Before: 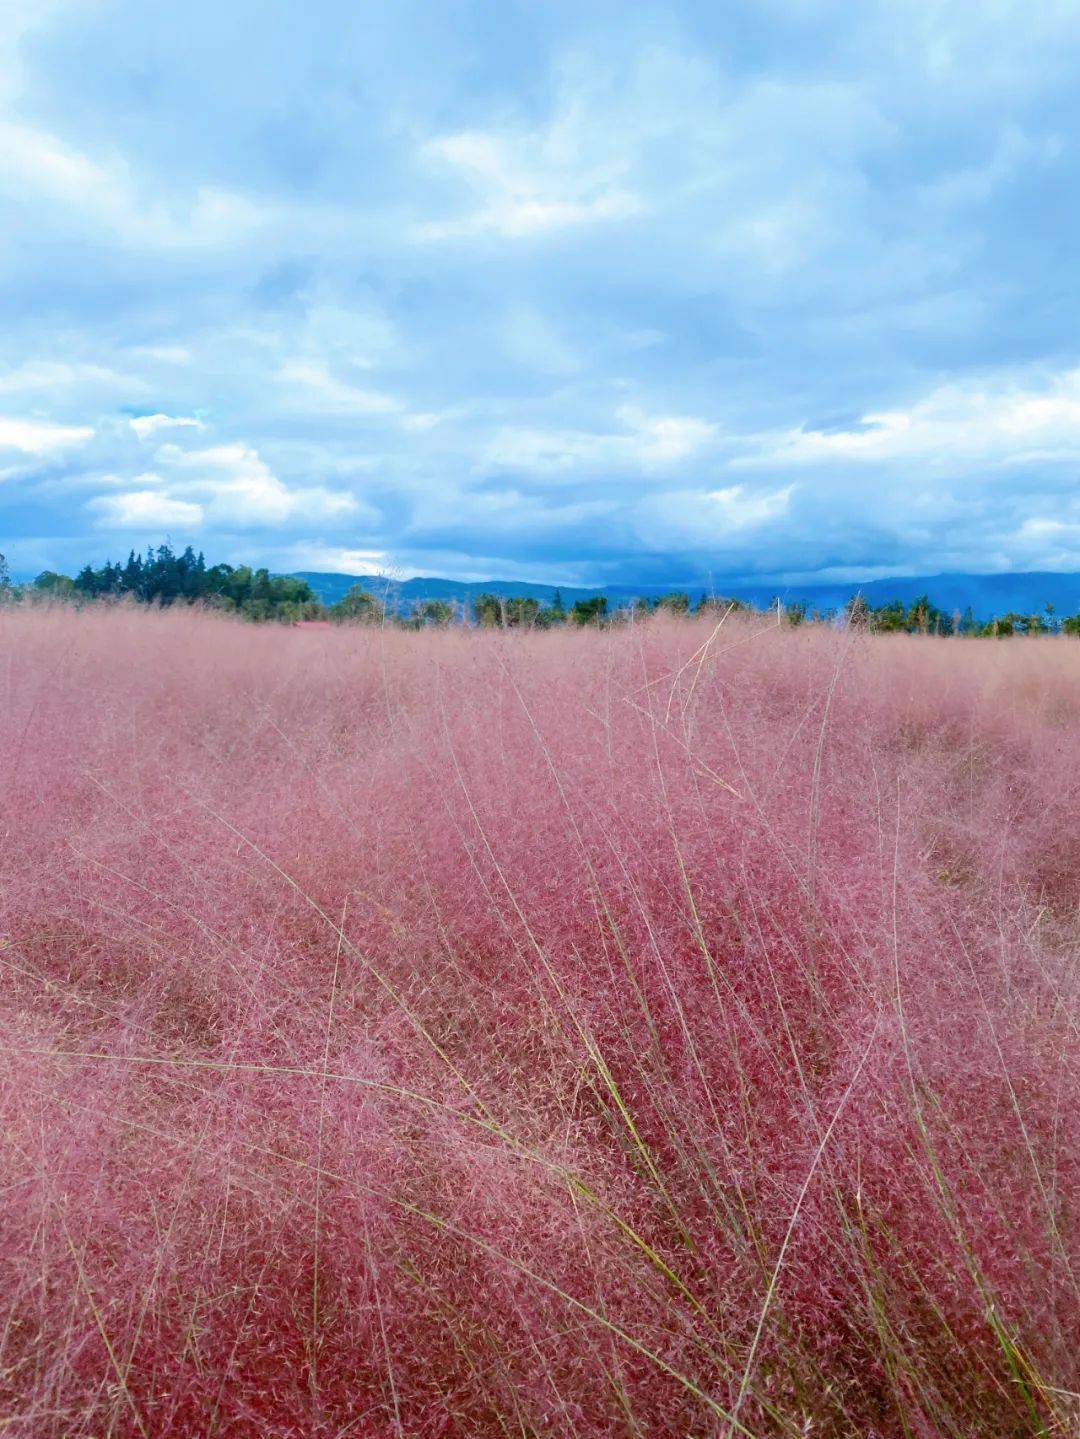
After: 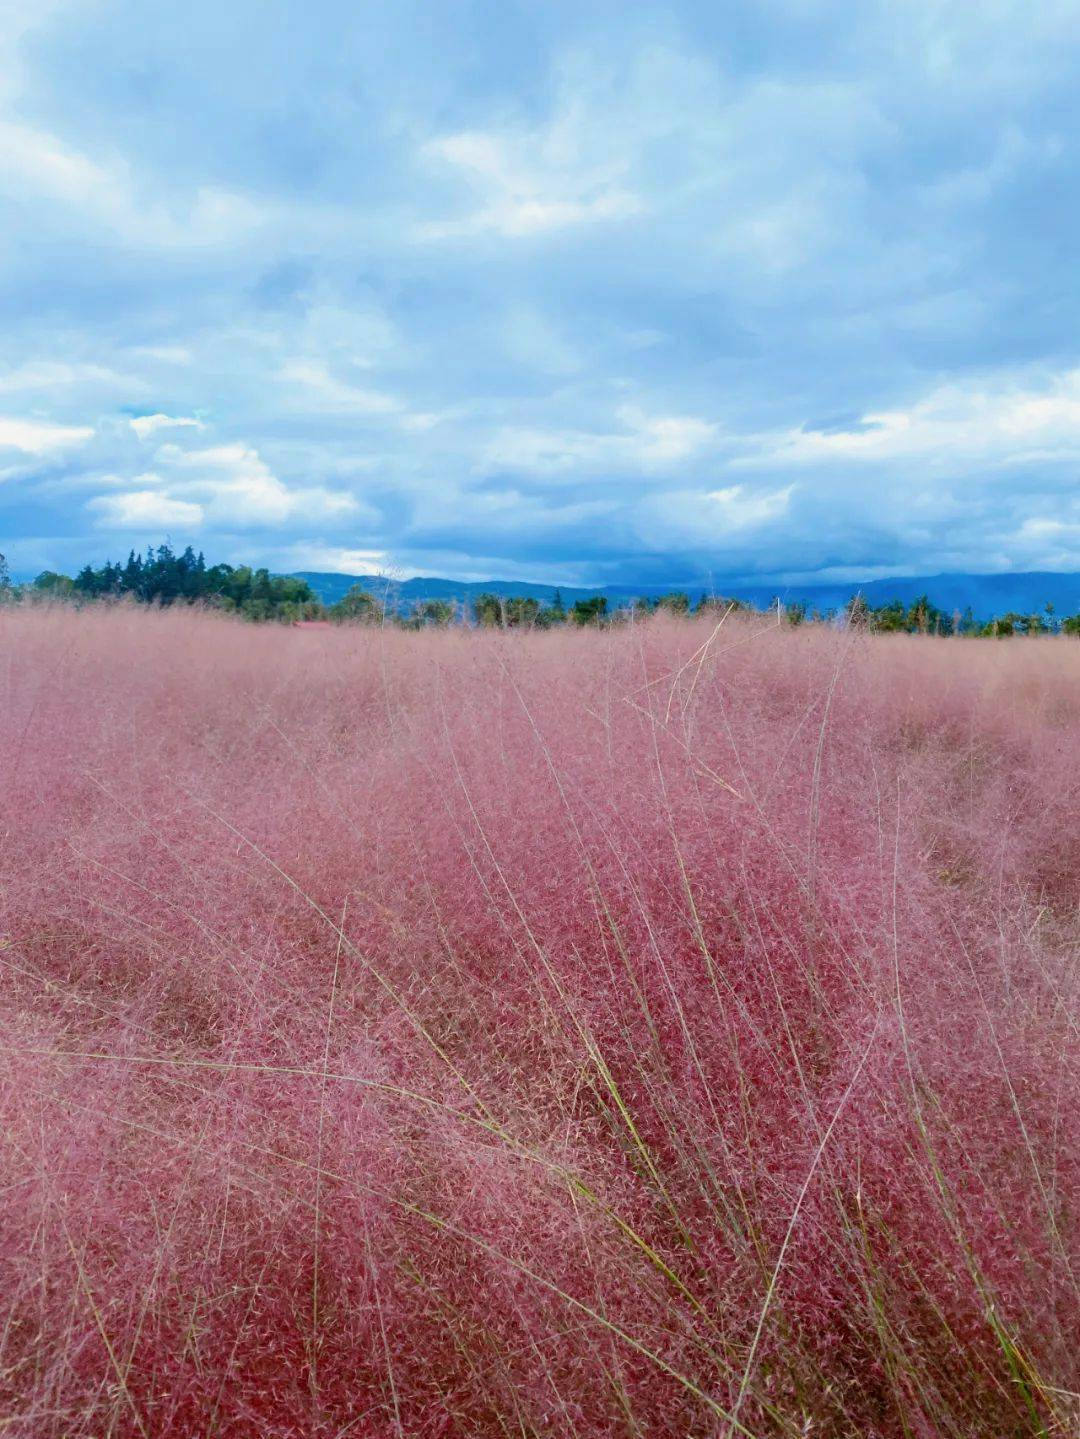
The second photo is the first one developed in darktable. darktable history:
exposure: exposure -0.139 EV, compensate highlight preservation false
